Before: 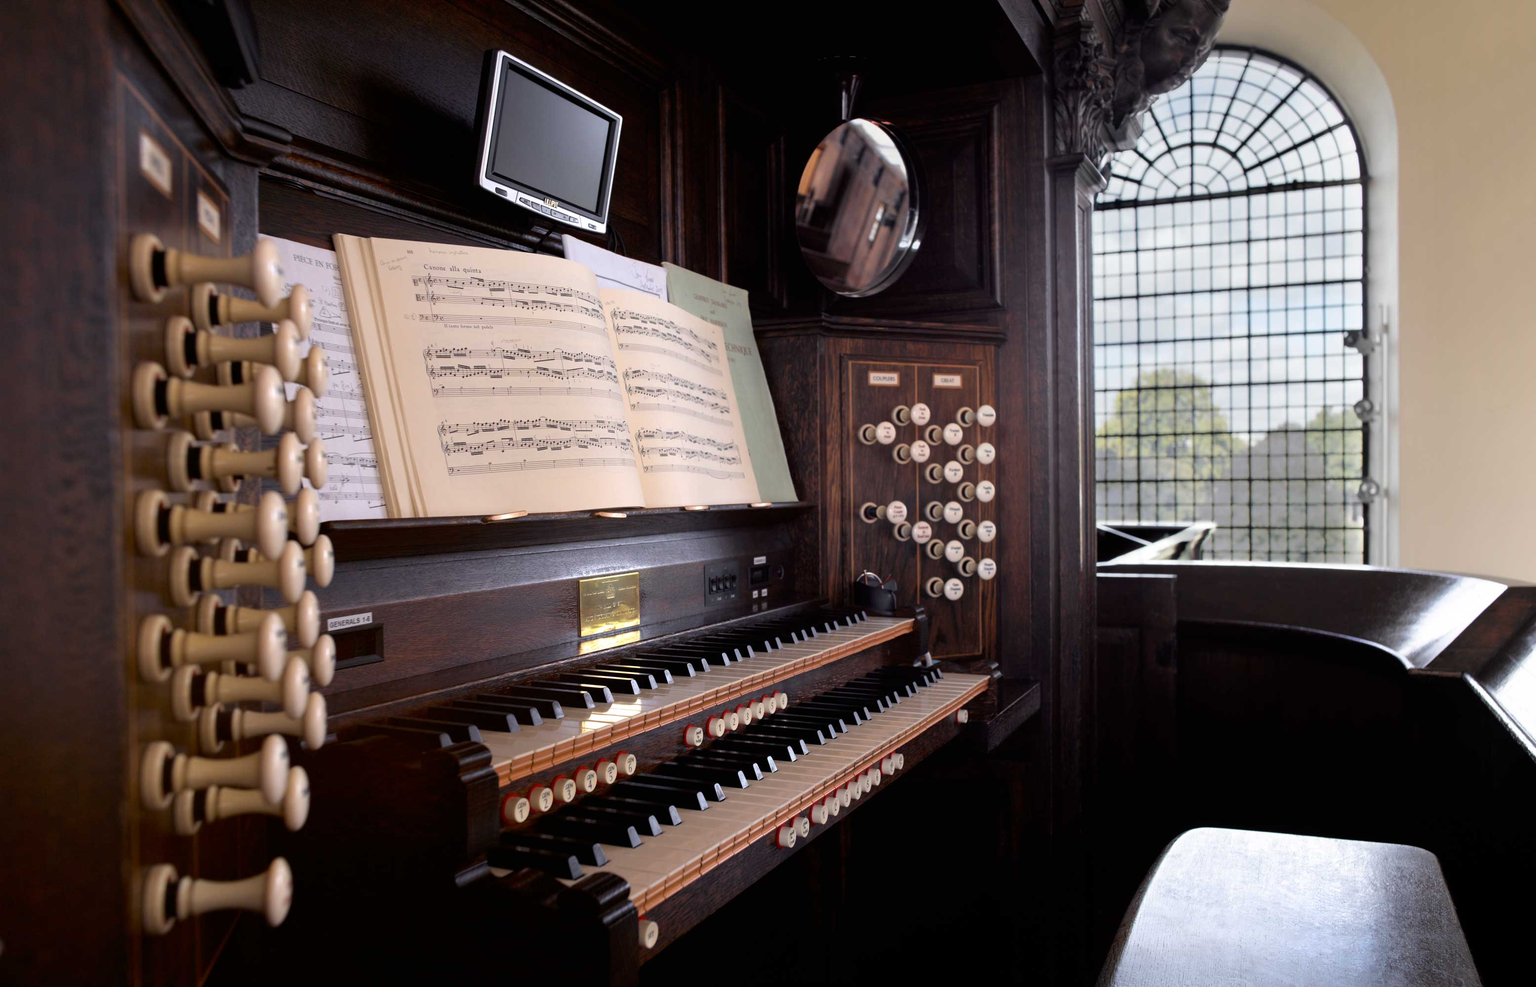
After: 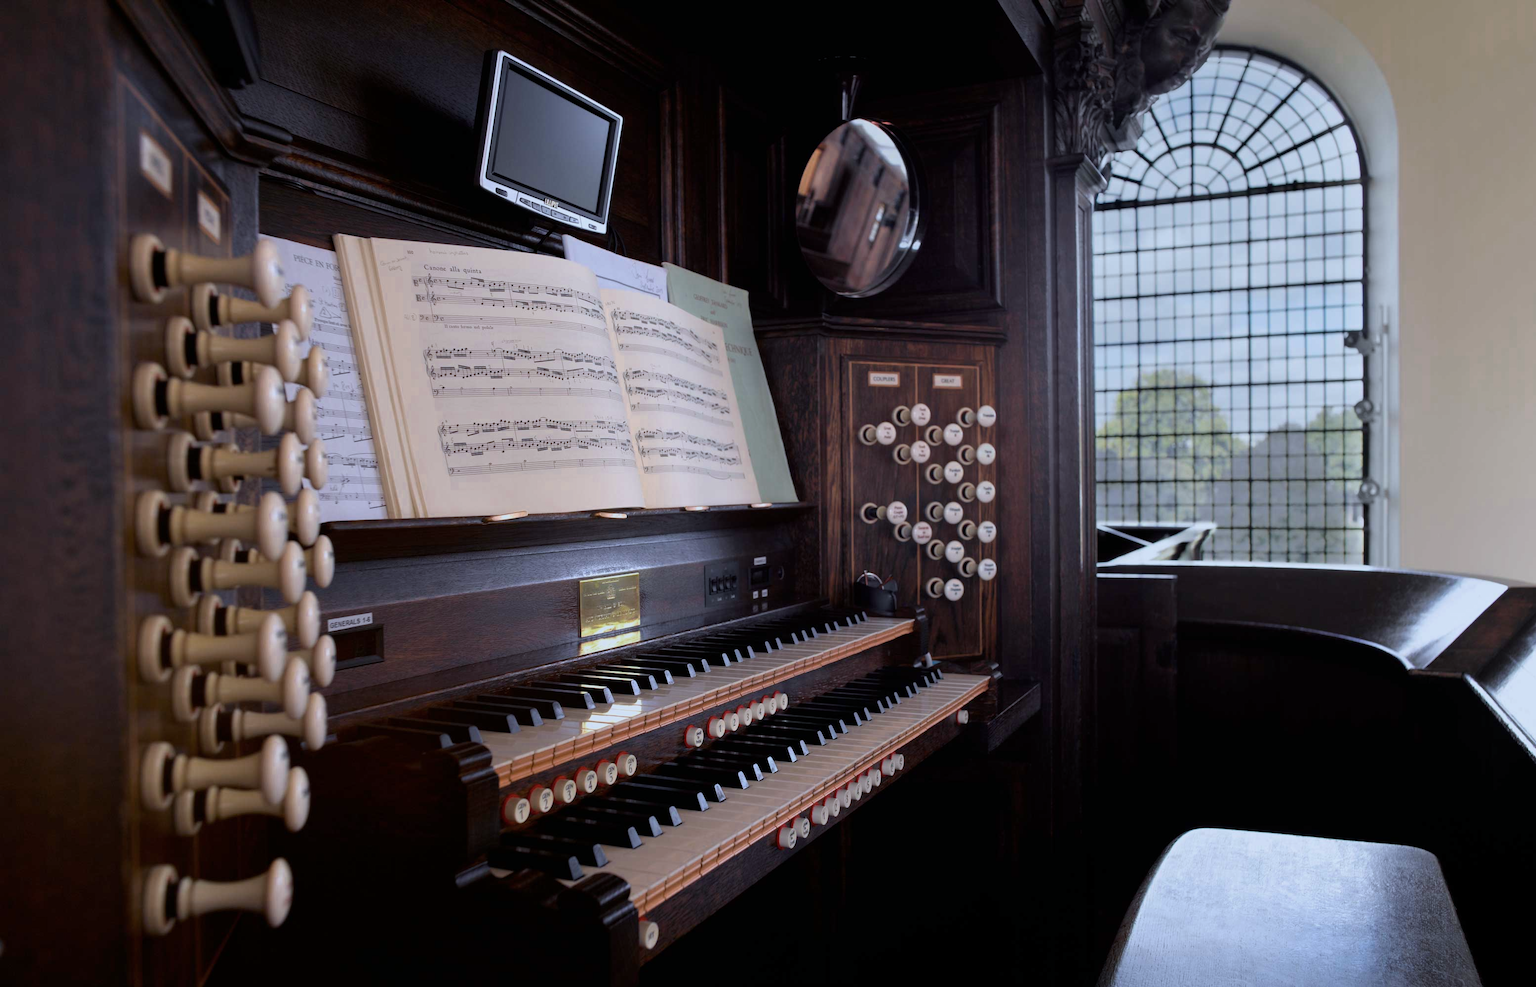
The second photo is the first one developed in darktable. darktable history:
exposure: exposure -0.36 EV, compensate highlight preservation false
color zones: curves: ch0 [(0, 0.465) (0.092, 0.596) (0.289, 0.464) (0.429, 0.453) (0.571, 0.464) (0.714, 0.455) (0.857, 0.462) (1, 0.465)]
color calibration: x 0.37, y 0.382, temperature 4313.32 K
